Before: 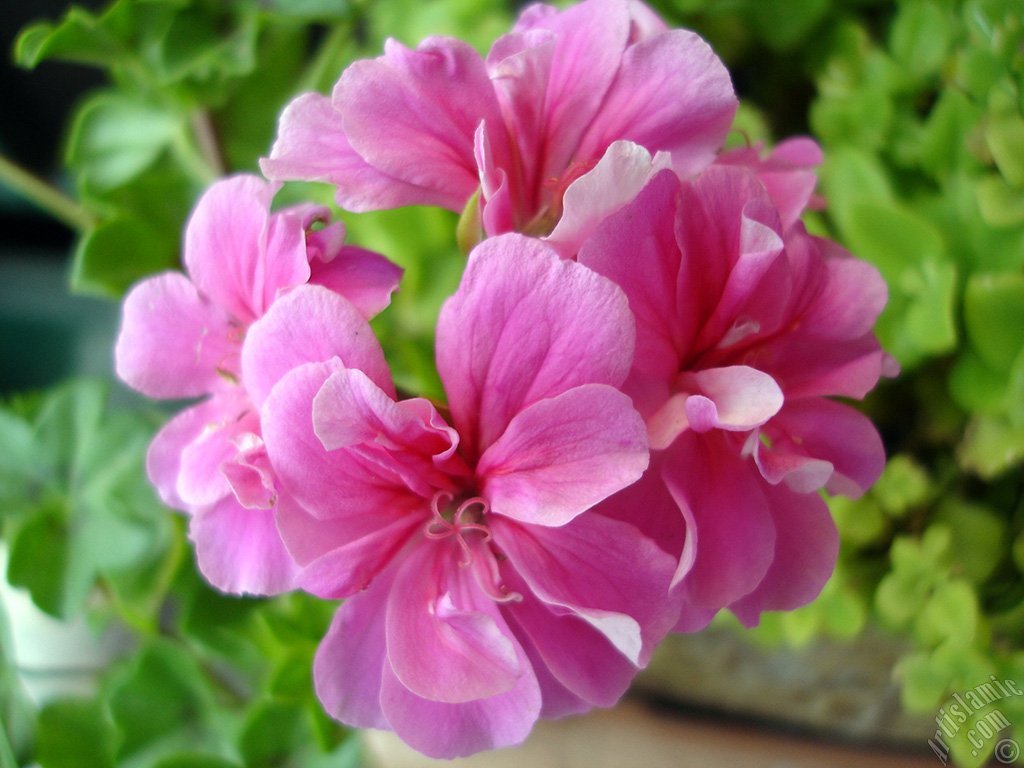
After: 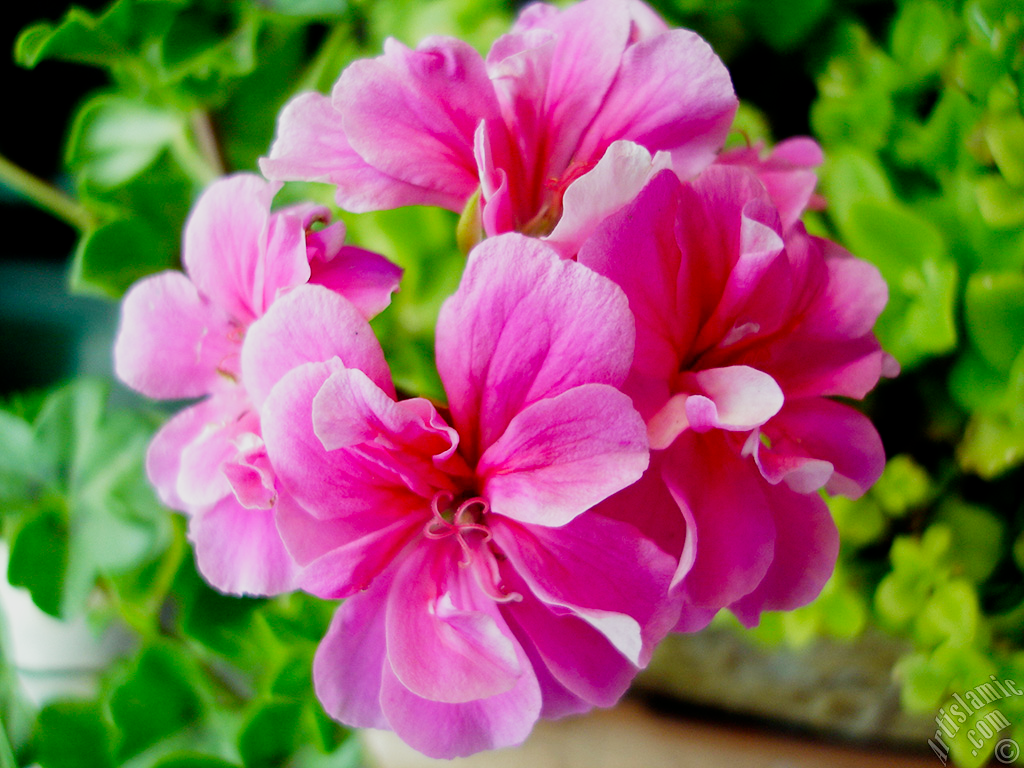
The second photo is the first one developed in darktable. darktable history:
filmic rgb: middle gray luminance 10.22%, black relative exposure -8.63 EV, white relative exposure 3.34 EV, target black luminance 0%, hardness 5.2, latitude 44.63%, contrast 1.308, highlights saturation mix 5.36%, shadows ↔ highlights balance 24.95%, preserve chrominance no, color science v5 (2021), contrast in shadows safe, contrast in highlights safe
